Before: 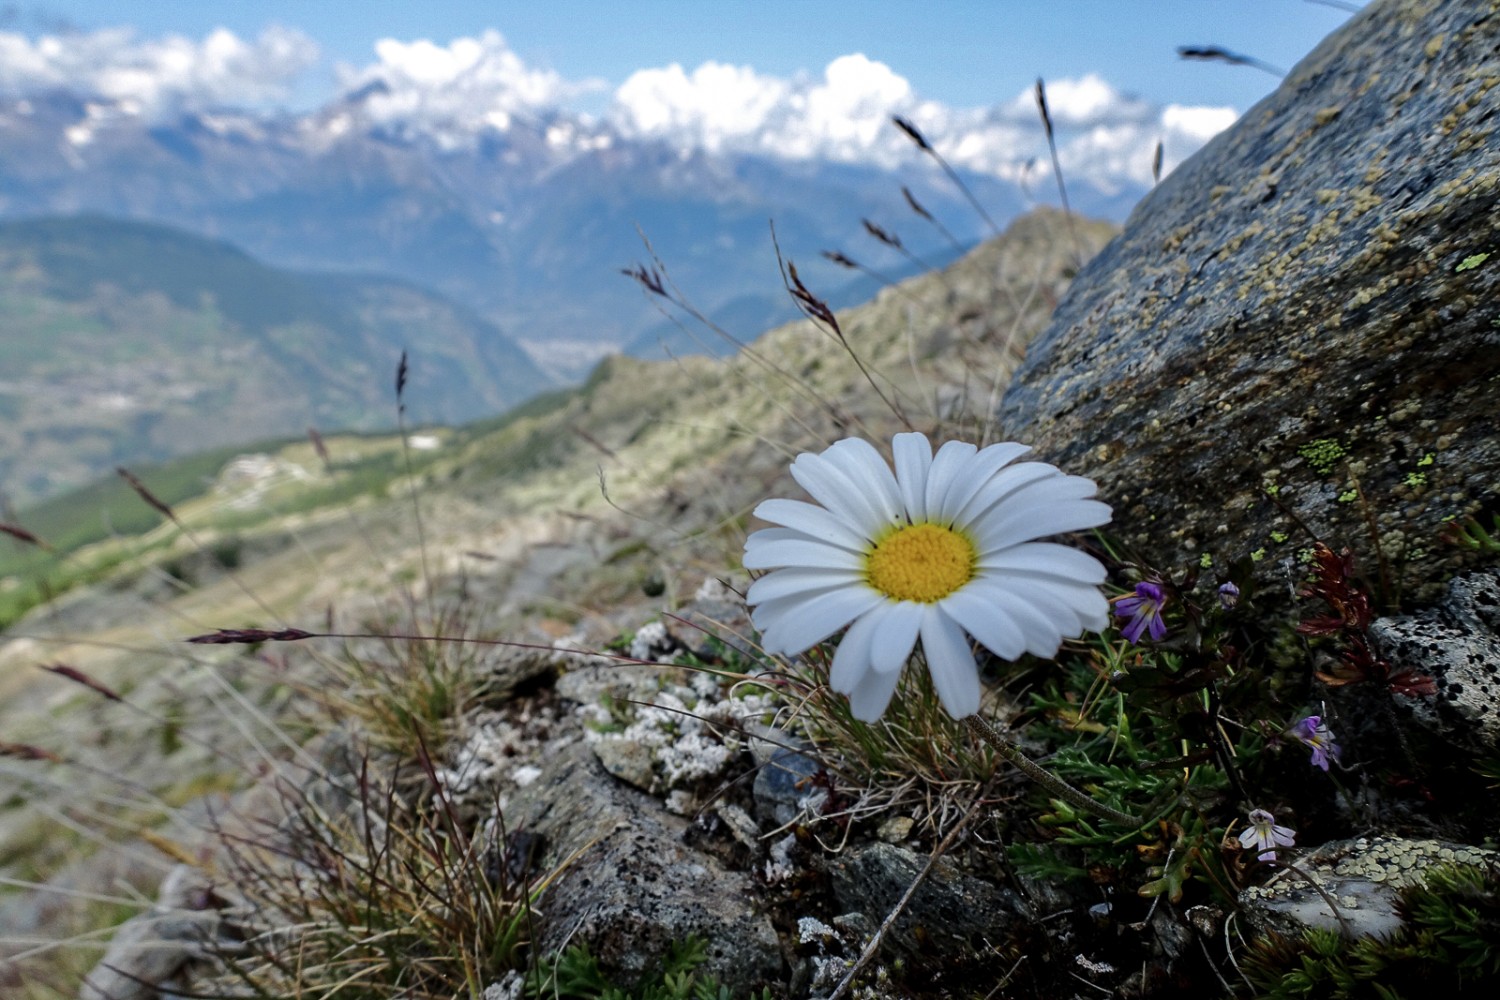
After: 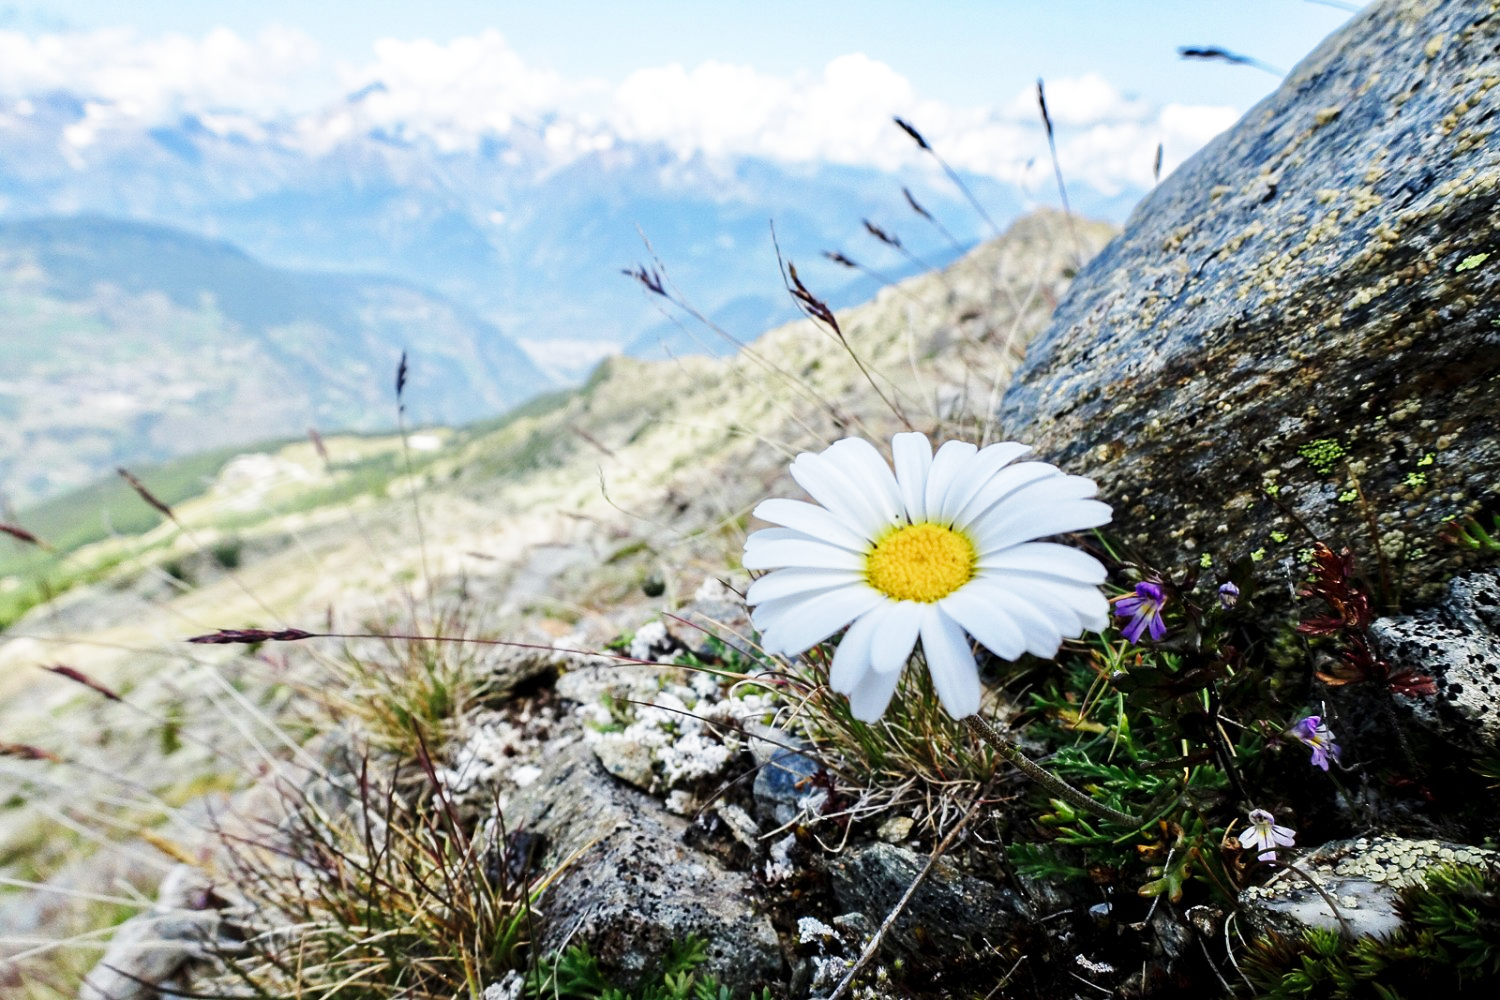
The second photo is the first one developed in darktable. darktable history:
tone equalizer: on, module defaults
base curve: curves: ch0 [(0, 0) (0.018, 0.026) (0.143, 0.37) (0.33, 0.731) (0.458, 0.853) (0.735, 0.965) (0.905, 0.986) (1, 1)], preserve colors none
